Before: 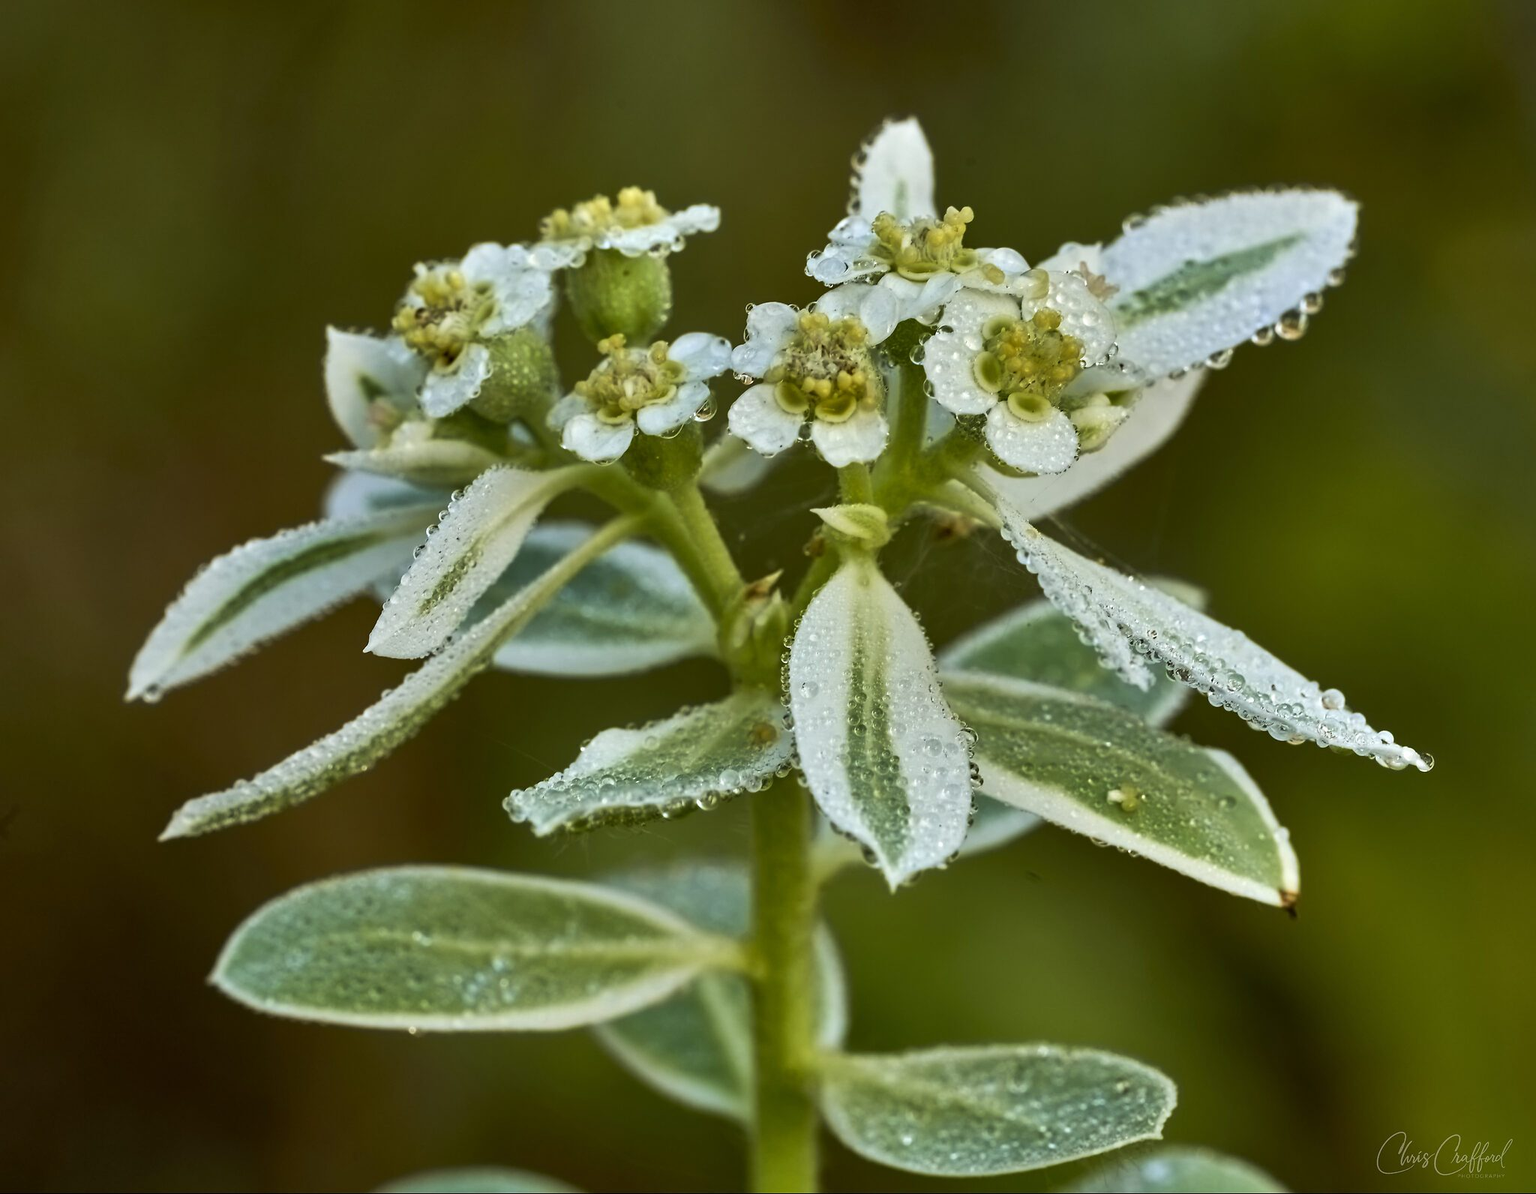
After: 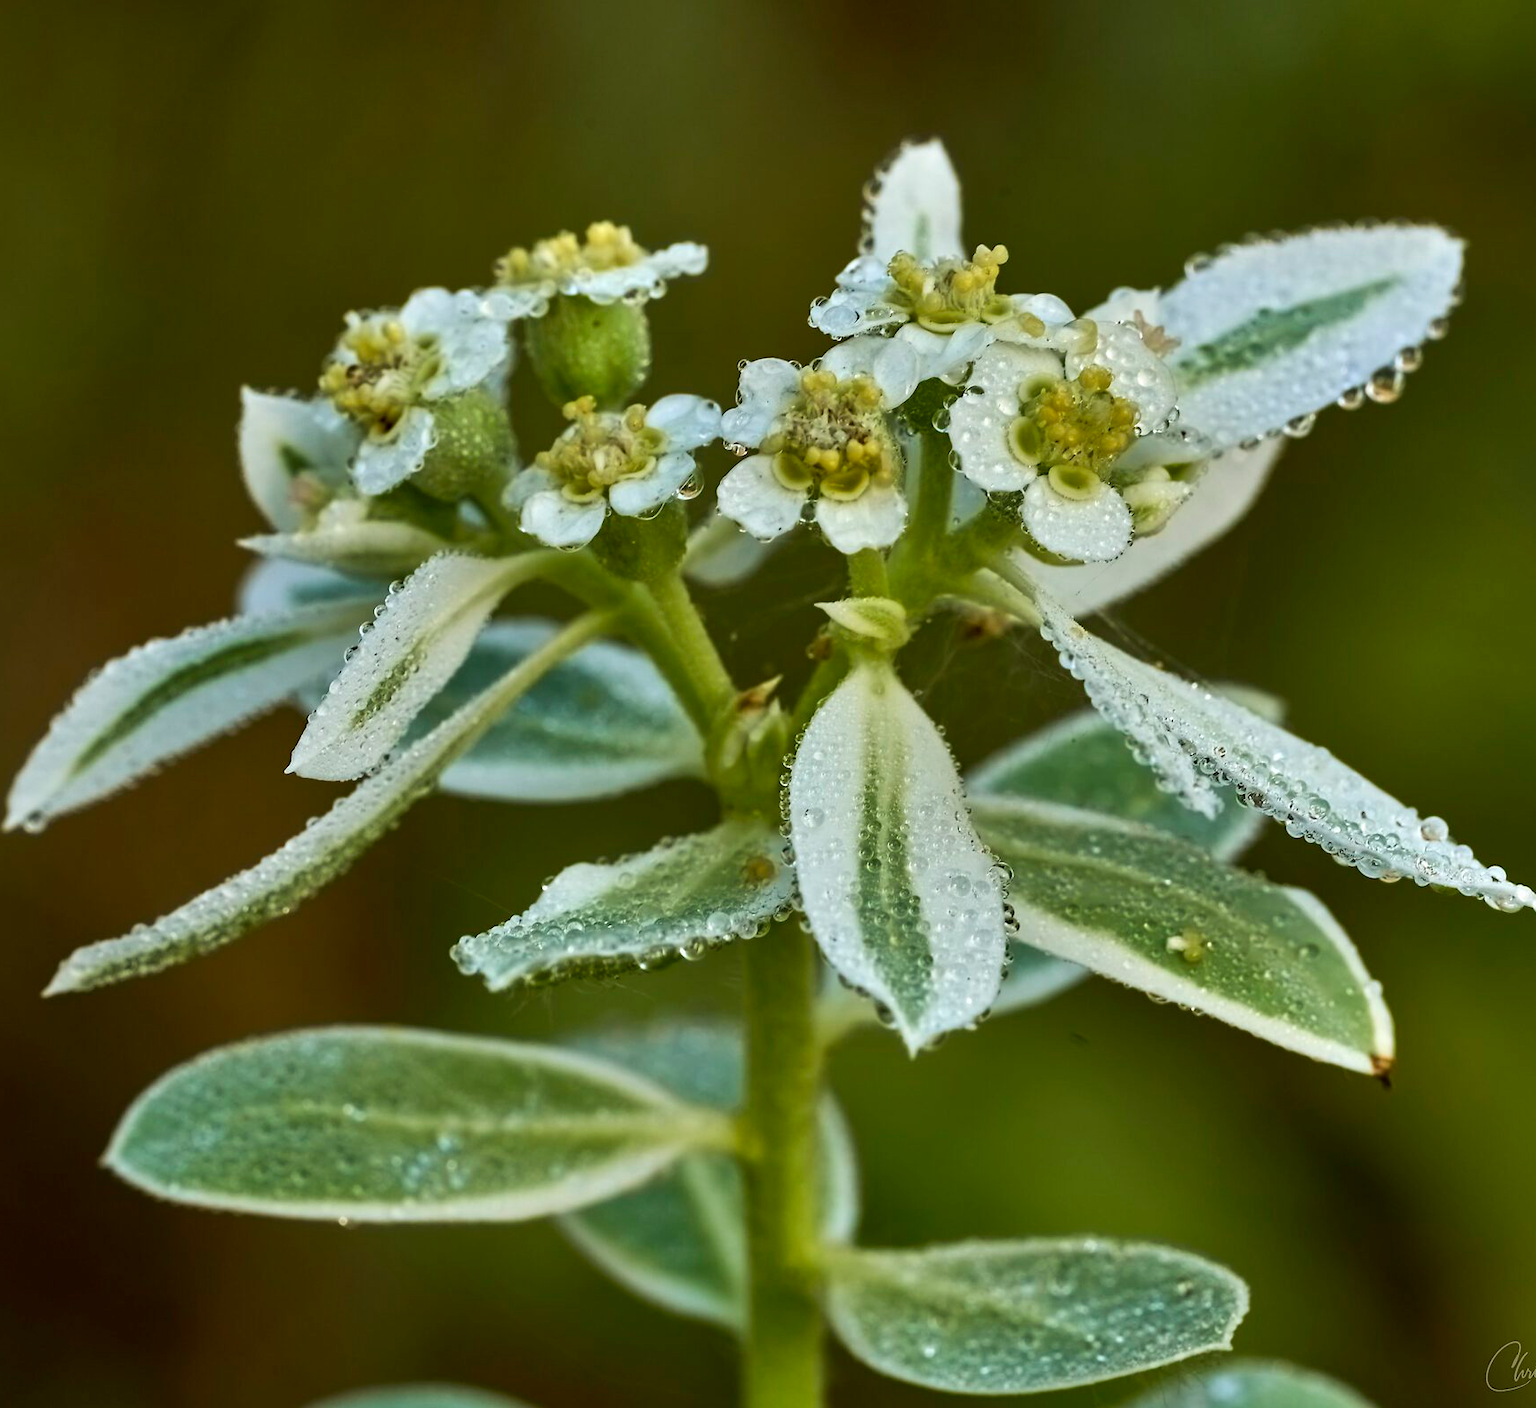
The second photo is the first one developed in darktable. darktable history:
tone equalizer: -7 EV 0.13 EV, smoothing diameter 25%, edges refinement/feathering 10, preserve details guided filter
crop: left 8.026%, right 7.374%
